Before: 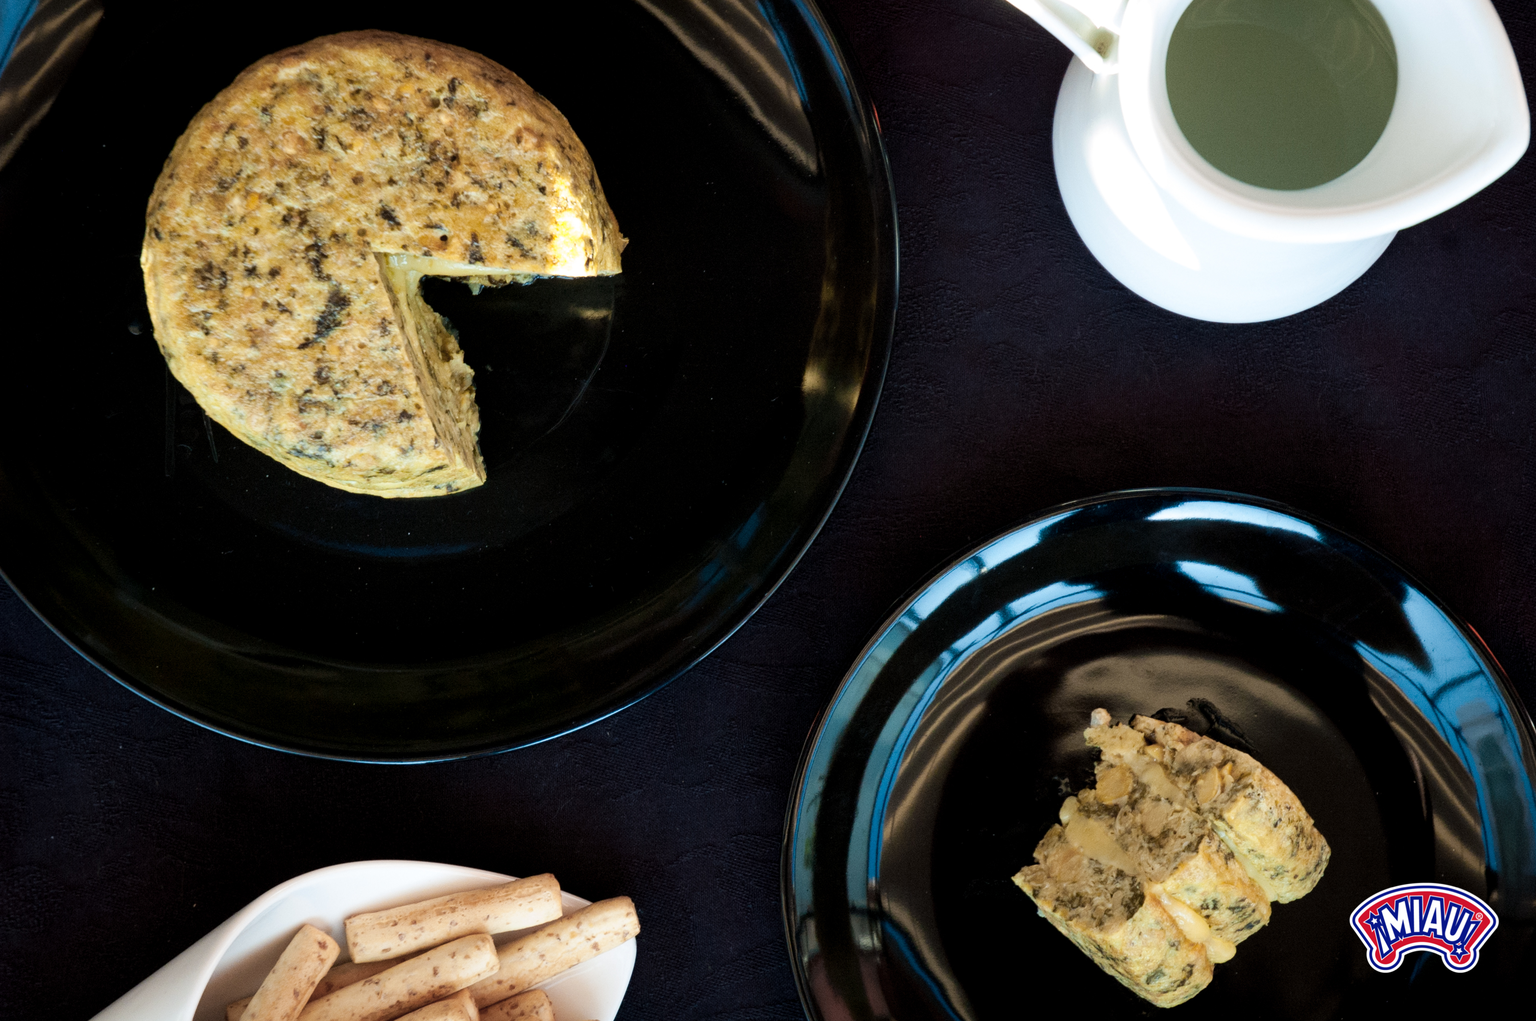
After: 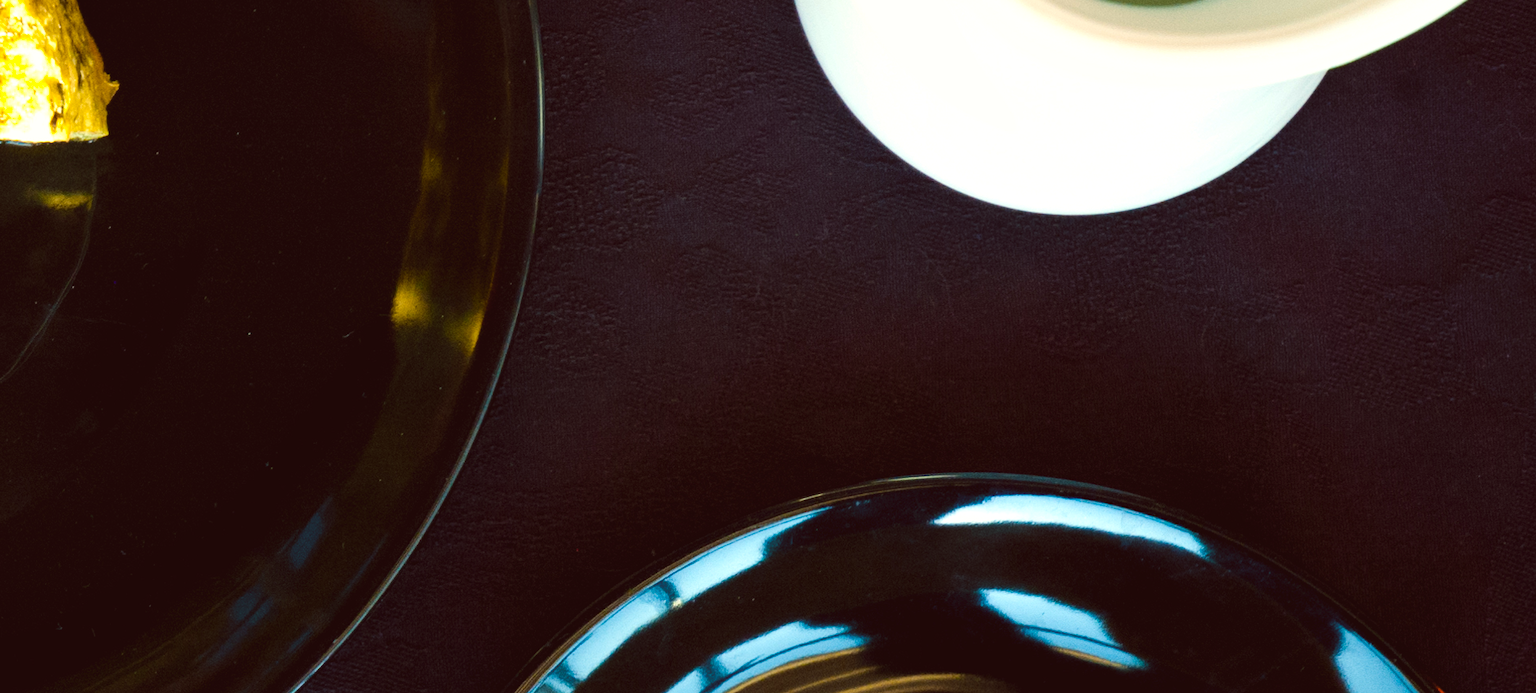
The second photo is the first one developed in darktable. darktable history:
color balance: lift [1.005, 1.002, 0.998, 0.998], gamma [1, 1.021, 1.02, 0.979], gain [0.923, 1.066, 1.056, 0.934]
crop: left 36.005%, top 18.293%, right 0.31%, bottom 38.444%
color balance rgb: perceptual saturation grading › global saturation 36%, perceptual brilliance grading › global brilliance 10%, global vibrance 20%
